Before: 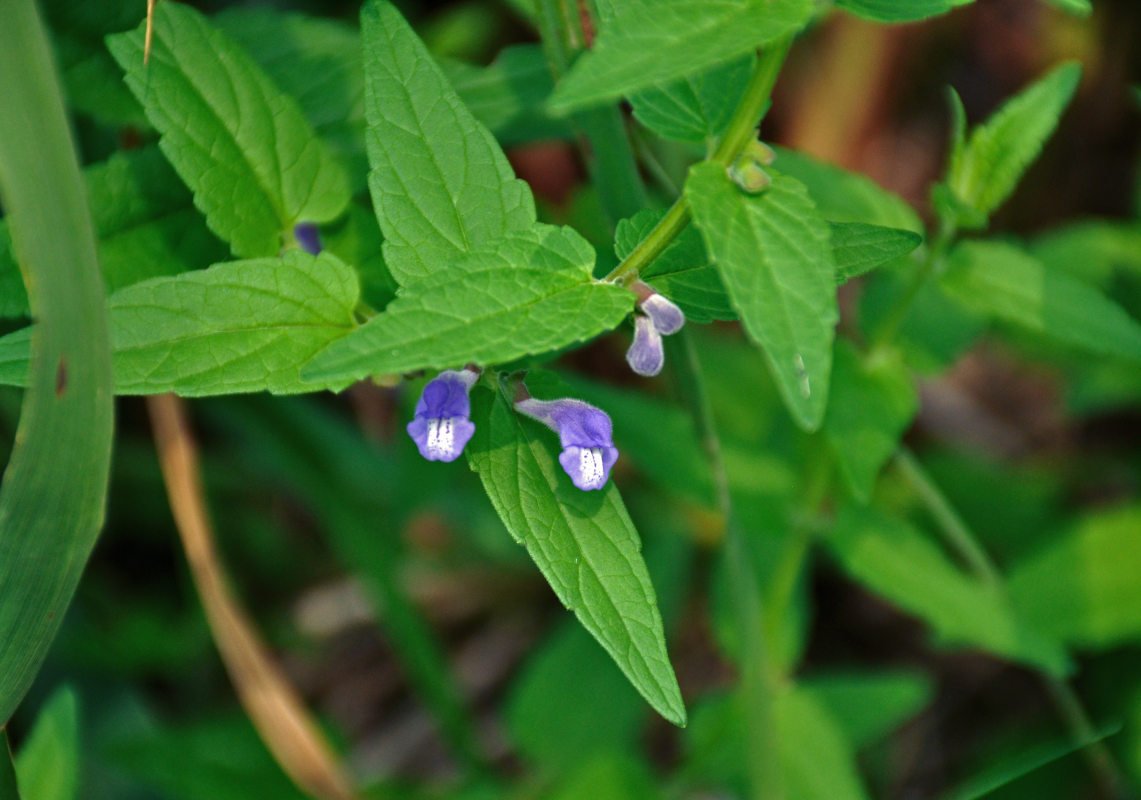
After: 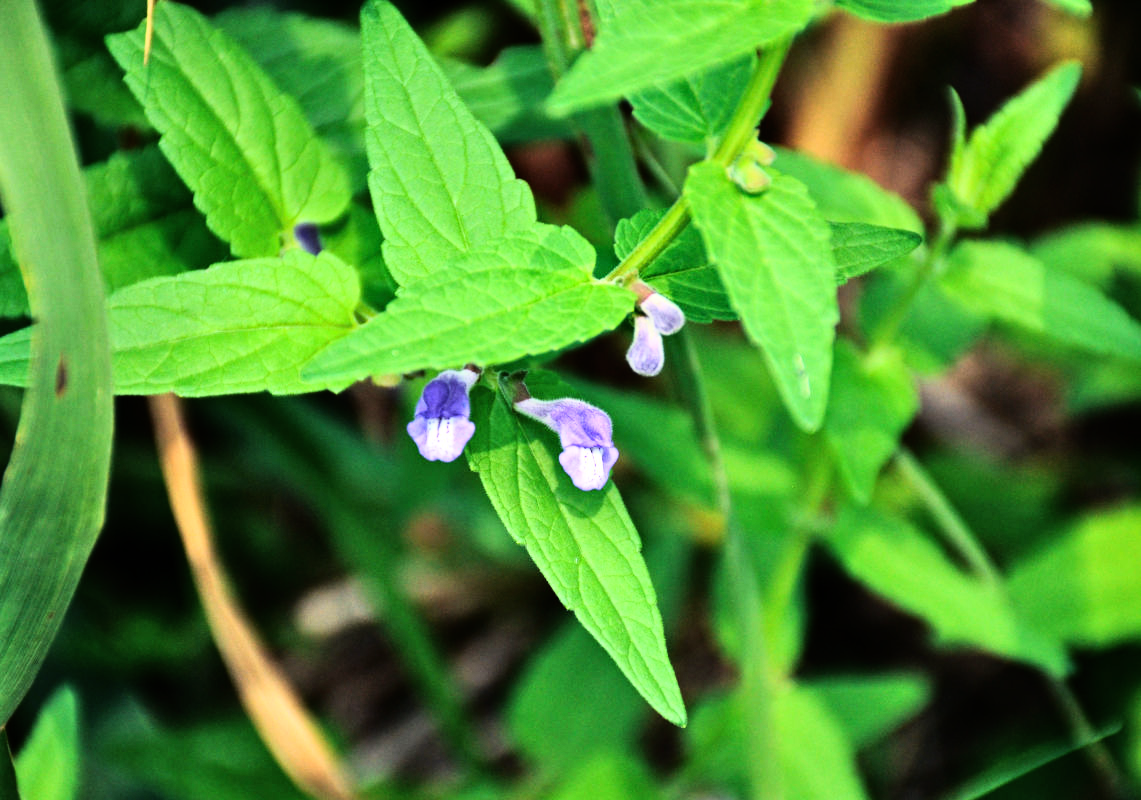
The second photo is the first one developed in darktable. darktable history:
shadows and highlights: radius 125.46, shadows 30.51, highlights -30.51, low approximation 0.01, soften with gaussian
rgb curve: curves: ch0 [(0, 0) (0.21, 0.15) (0.24, 0.21) (0.5, 0.75) (0.75, 0.96) (0.89, 0.99) (1, 1)]; ch1 [(0, 0.02) (0.21, 0.13) (0.25, 0.2) (0.5, 0.67) (0.75, 0.9) (0.89, 0.97) (1, 1)]; ch2 [(0, 0.02) (0.21, 0.13) (0.25, 0.2) (0.5, 0.67) (0.75, 0.9) (0.89, 0.97) (1, 1)], compensate middle gray true
